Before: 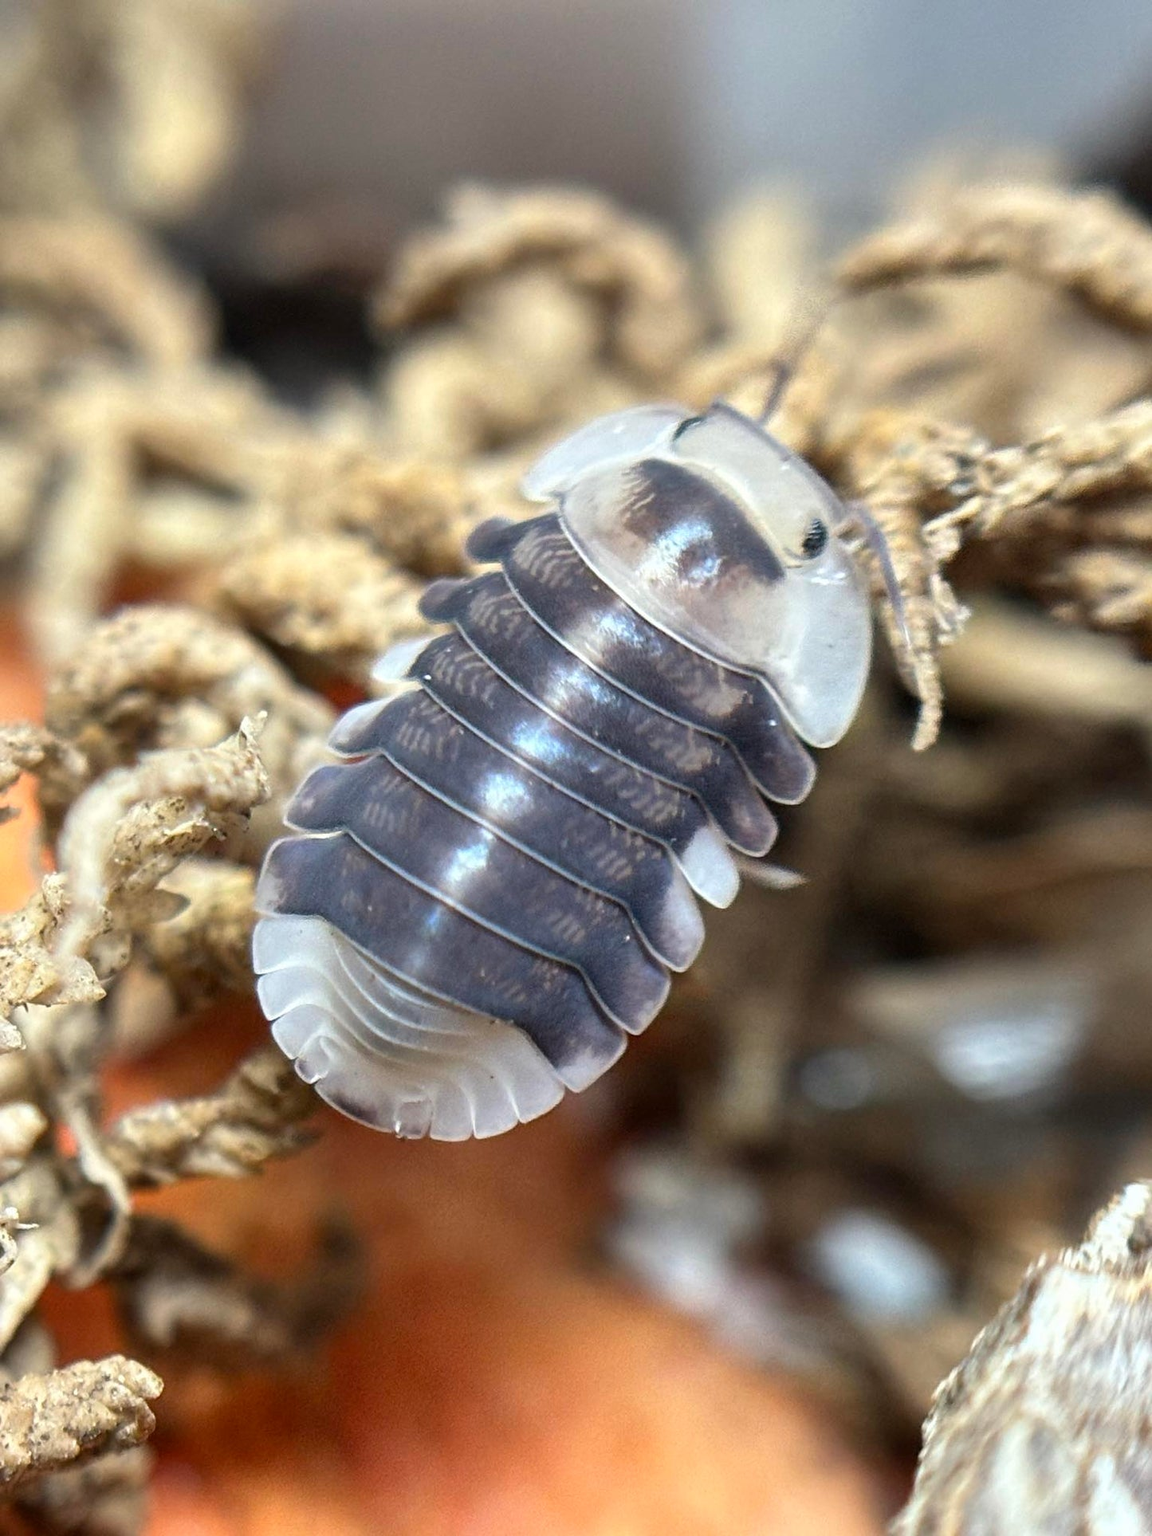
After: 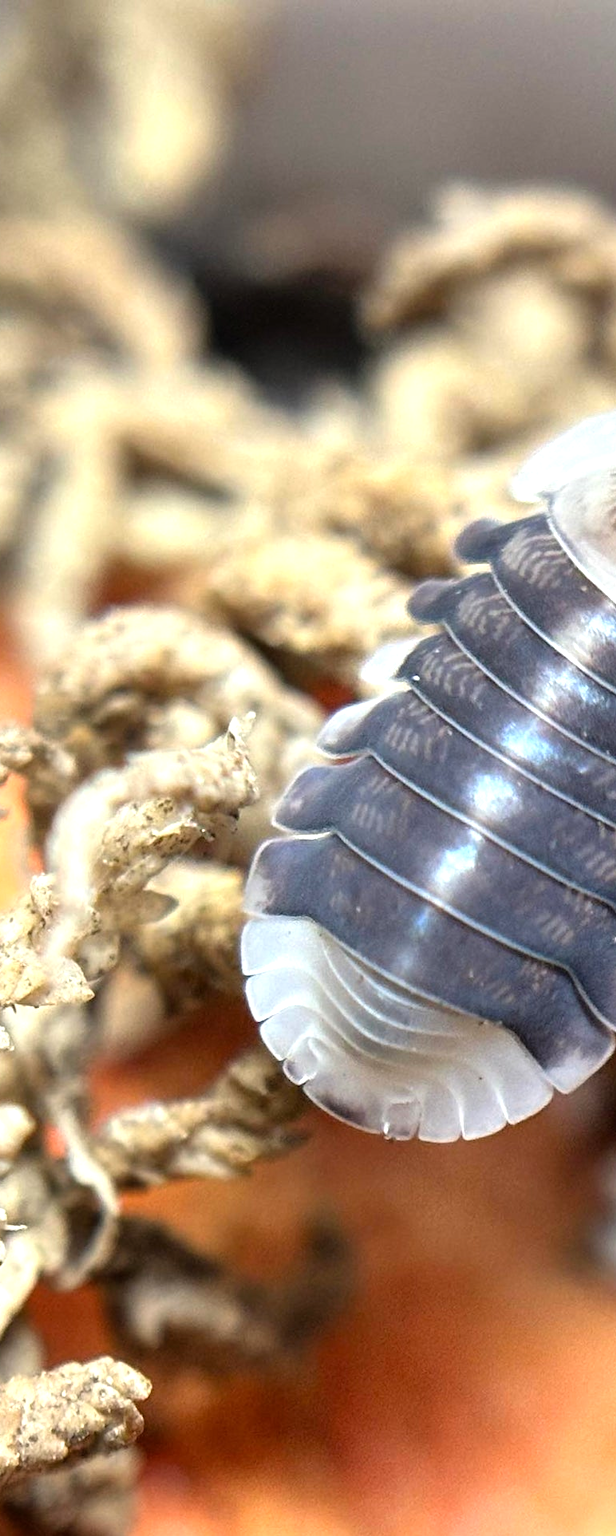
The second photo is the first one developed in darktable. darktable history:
crop: left 1.038%, right 45.425%, bottom 0.082%
tone equalizer: -8 EV -0.437 EV, -7 EV -0.427 EV, -6 EV -0.327 EV, -5 EV -0.234 EV, -3 EV 0.246 EV, -2 EV 0.333 EV, -1 EV 0.383 EV, +0 EV 0.401 EV
